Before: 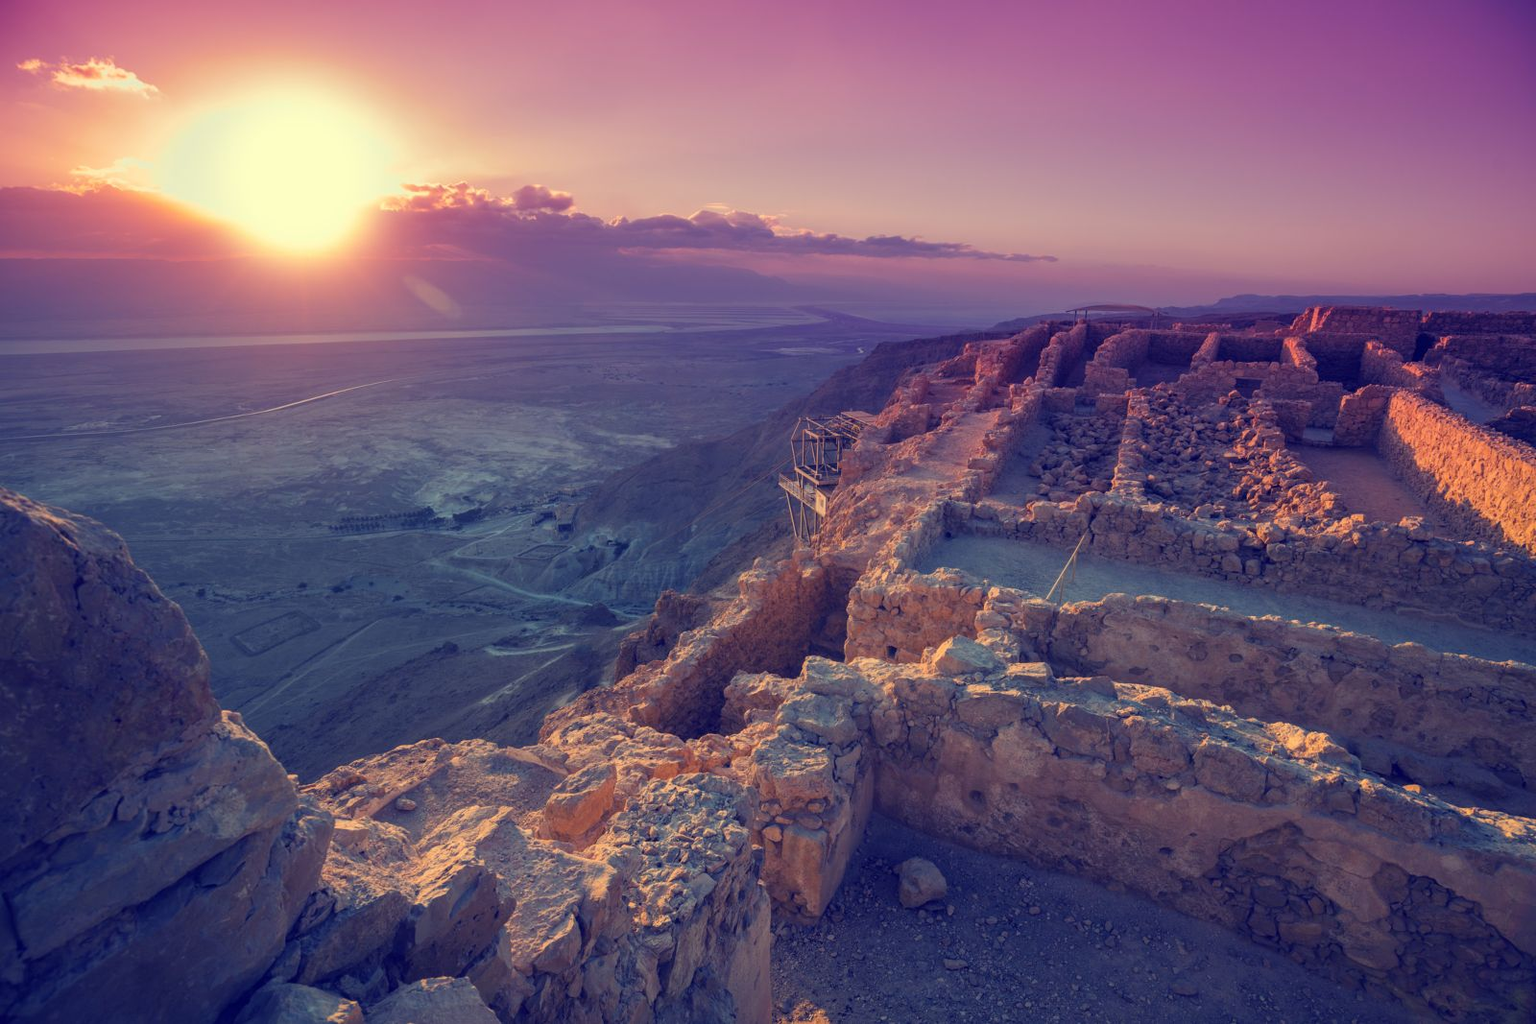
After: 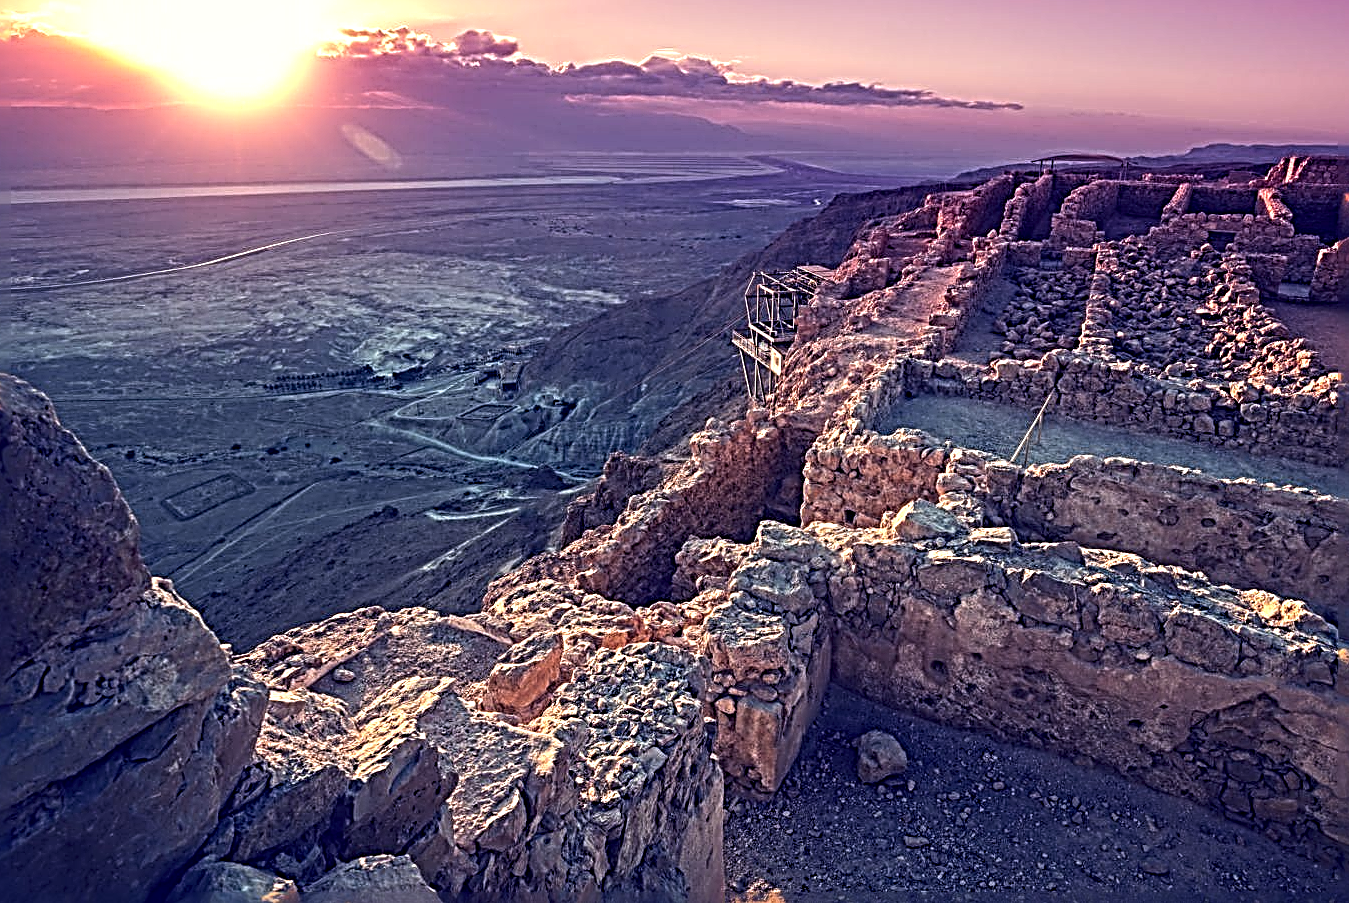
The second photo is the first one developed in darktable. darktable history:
crop and rotate: left 4.968%, top 15.333%, right 10.689%
local contrast: detail 130%
tone equalizer: -8 EV -0.746 EV, -7 EV -0.672 EV, -6 EV -0.611 EV, -5 EV -0.369 EV, -3 EV 0.386 EV, -2 EV 0.6 EV, -1 EV 0.687 EV, +0 EV 0.737 EV, edges refinement/feathering 500, mask exposure compensation -1.57 EV, preserve details no
sharpen: radius 4.02, amount 1.984
